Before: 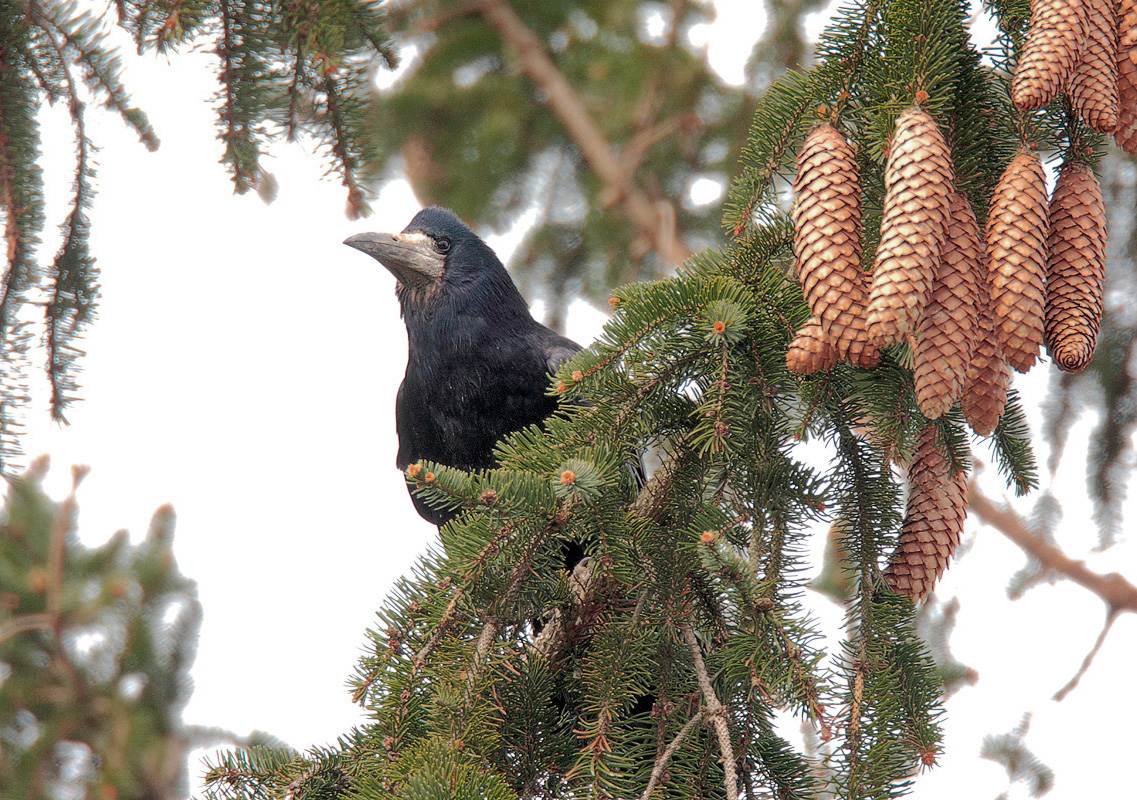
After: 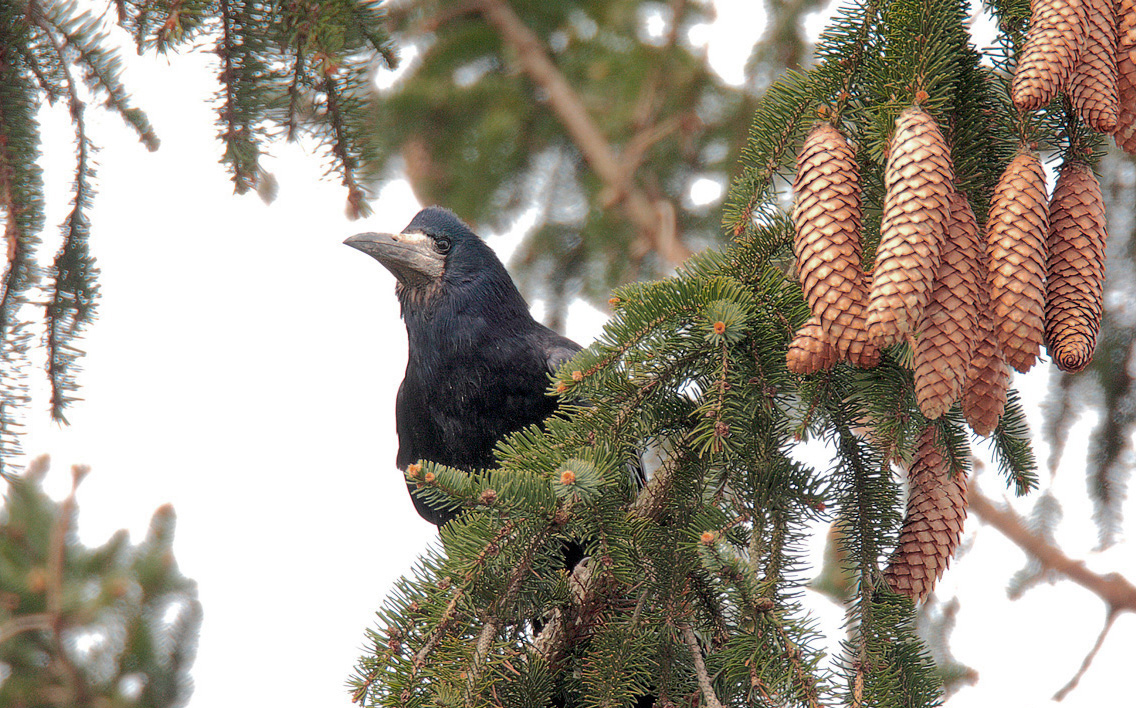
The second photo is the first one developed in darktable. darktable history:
crop and rotate: top 0%, bottom 11.447%
